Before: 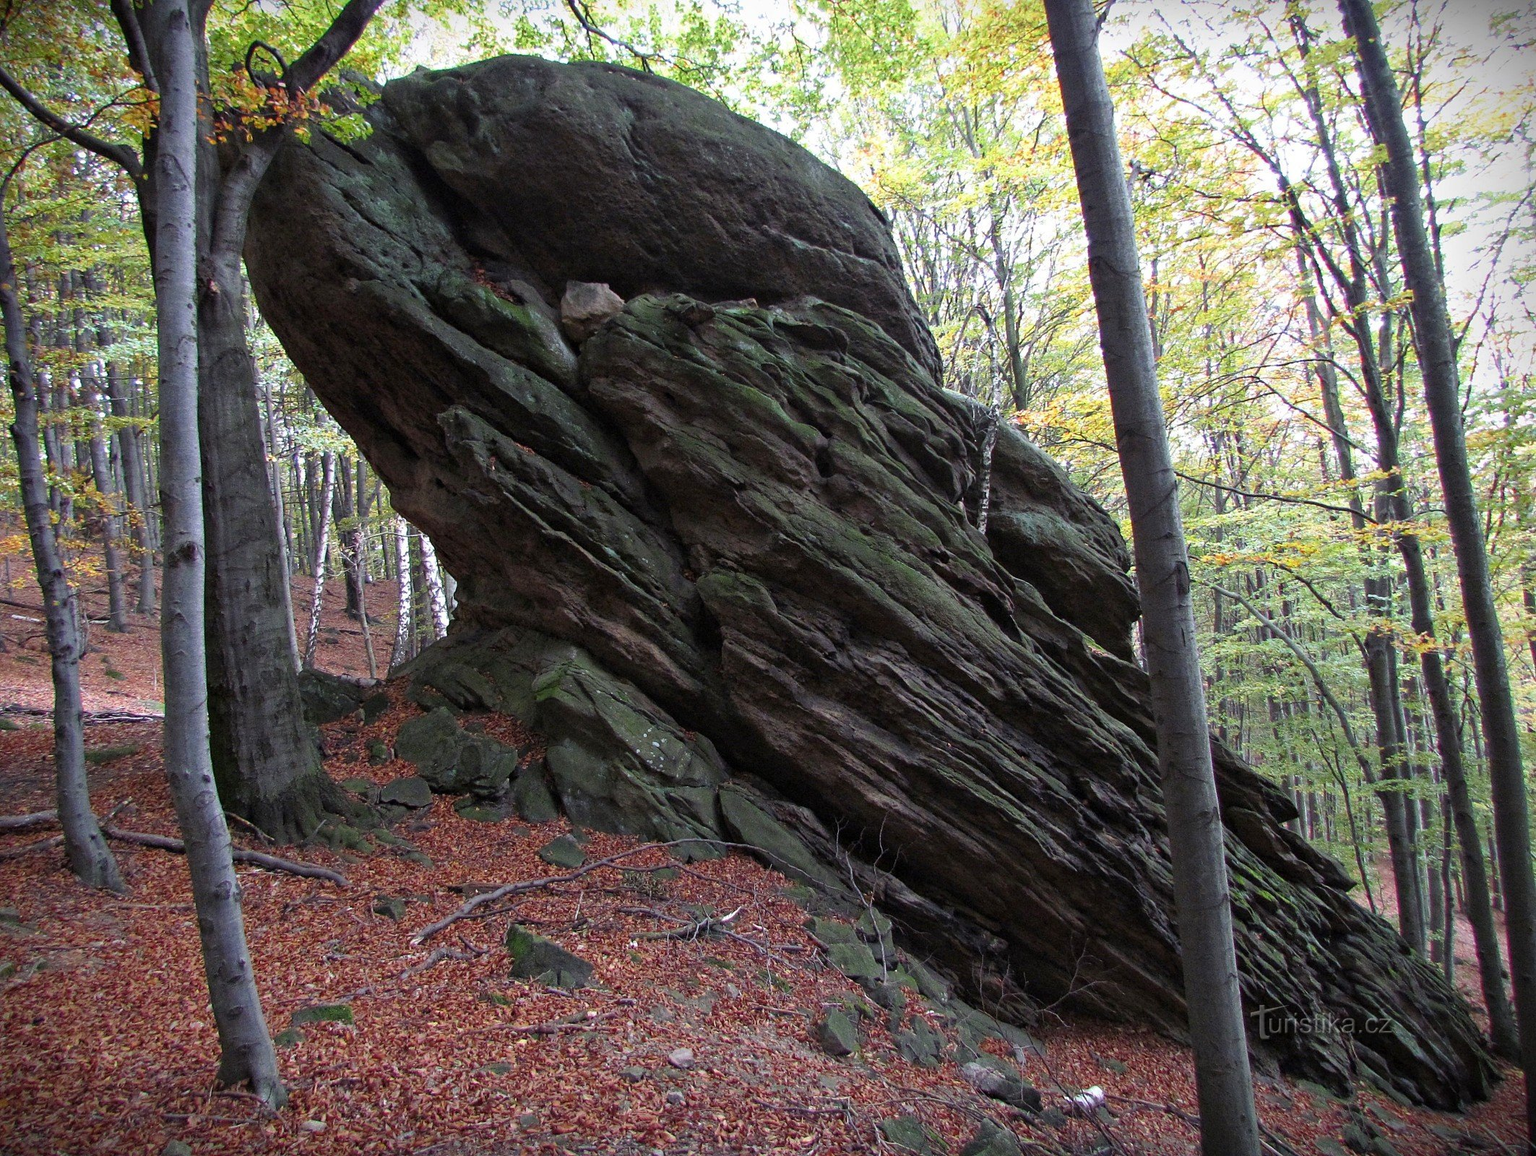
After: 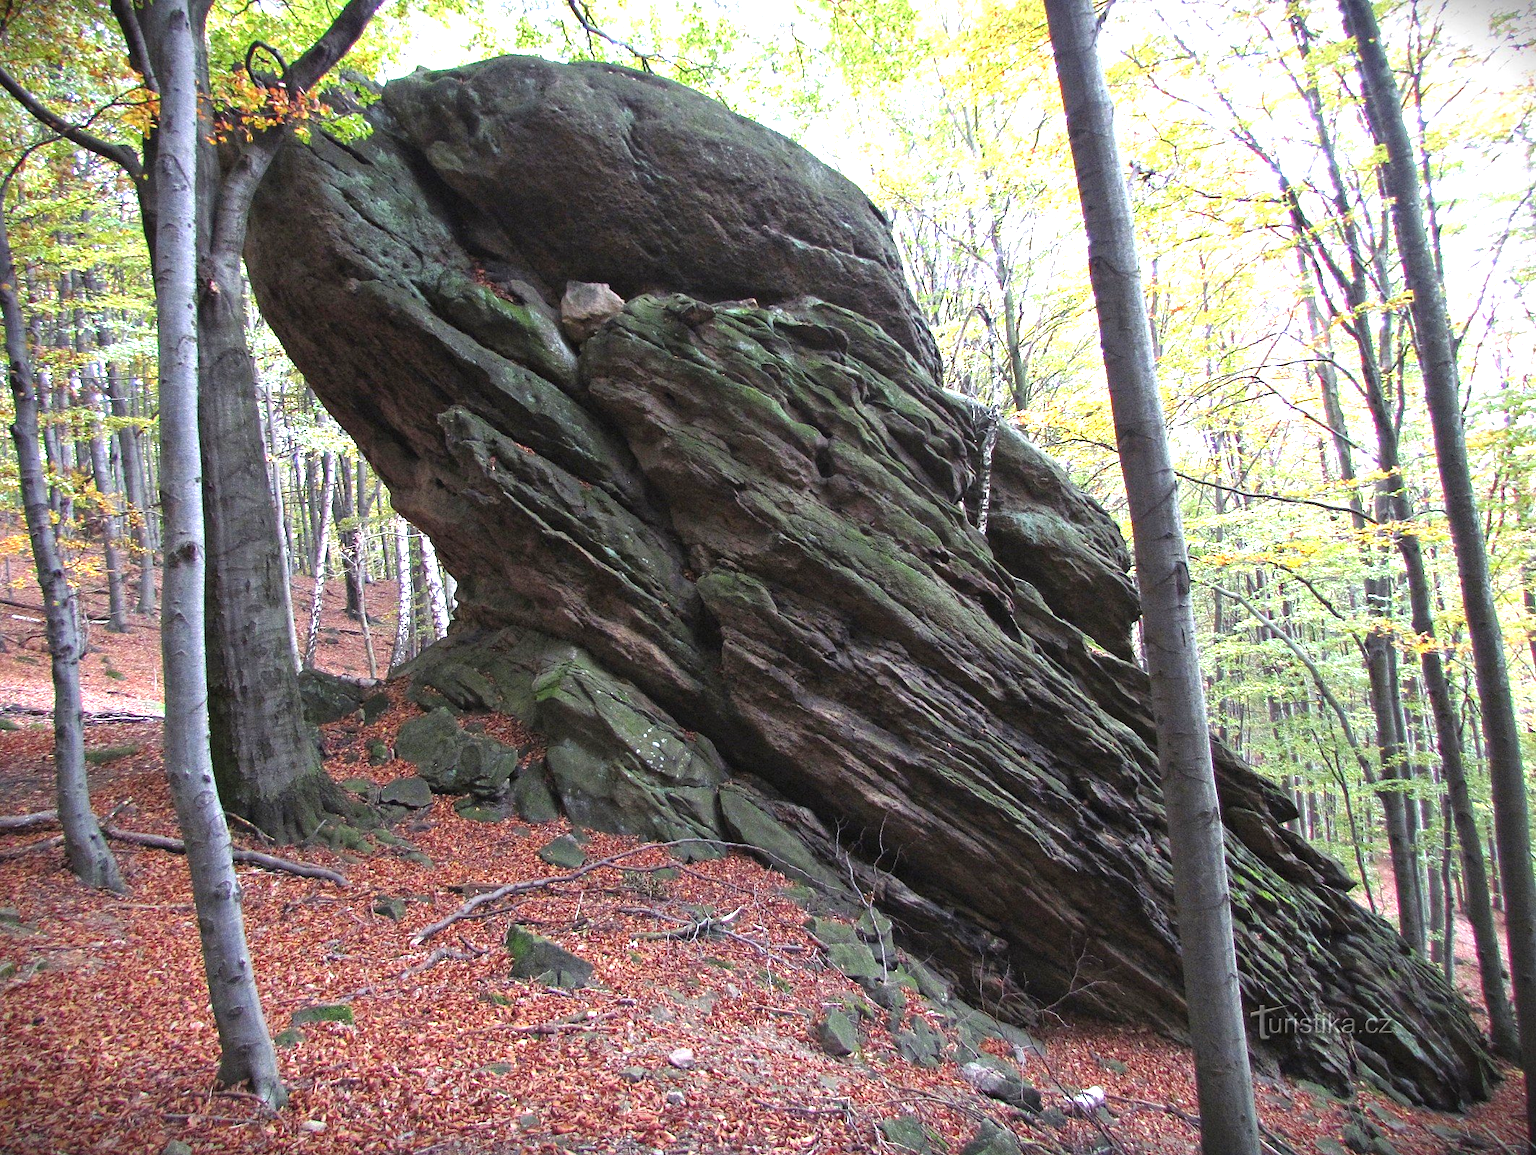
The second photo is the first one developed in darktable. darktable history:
exposure: black level correction -0.002, exposure 1.108 EV, compensate highlight preservation false
